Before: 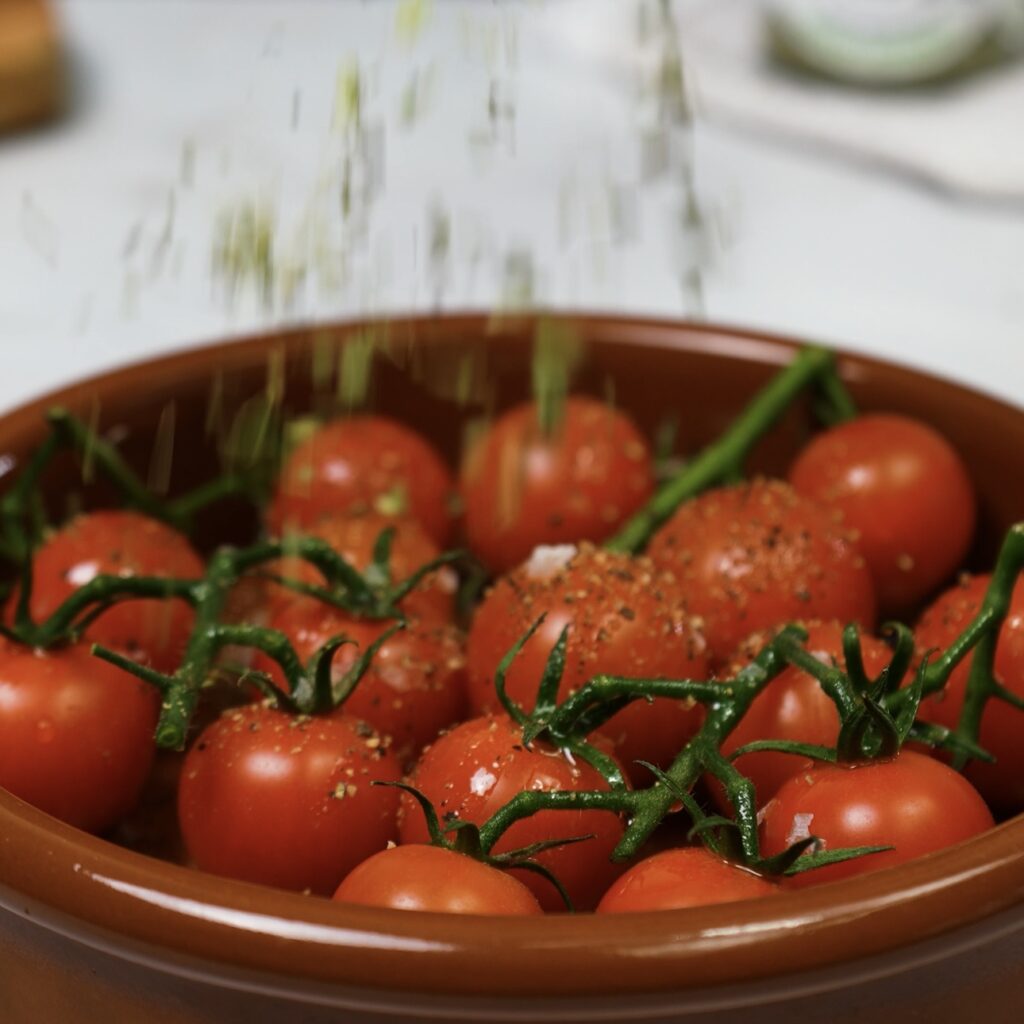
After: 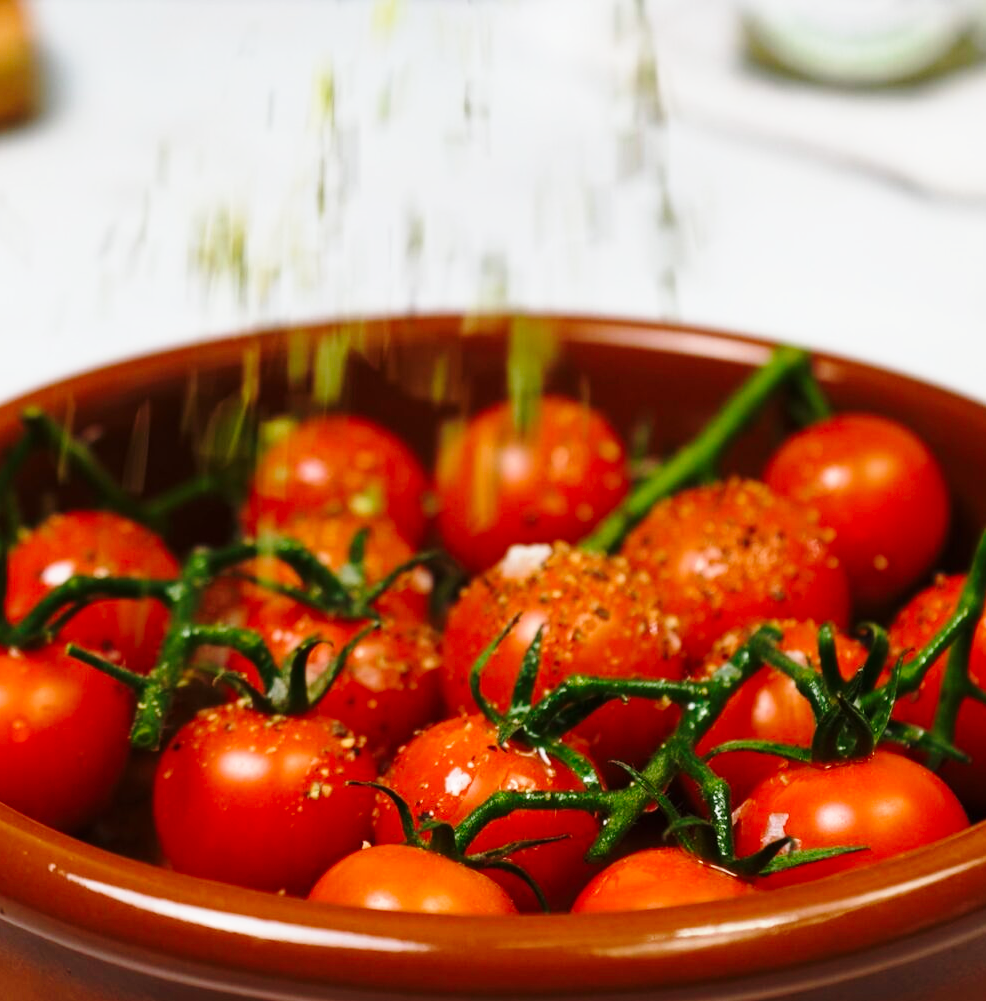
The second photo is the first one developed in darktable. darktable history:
crop and rotate: left 2.536%, right 1.107%, bottom 2.246%
base curve: curves: ch0 [(0, 0) (0.028, 0.03) (0.121, 0.232) (0.46, 0.748) (0.859, 0.968) (1, 1)], preserve colors none
